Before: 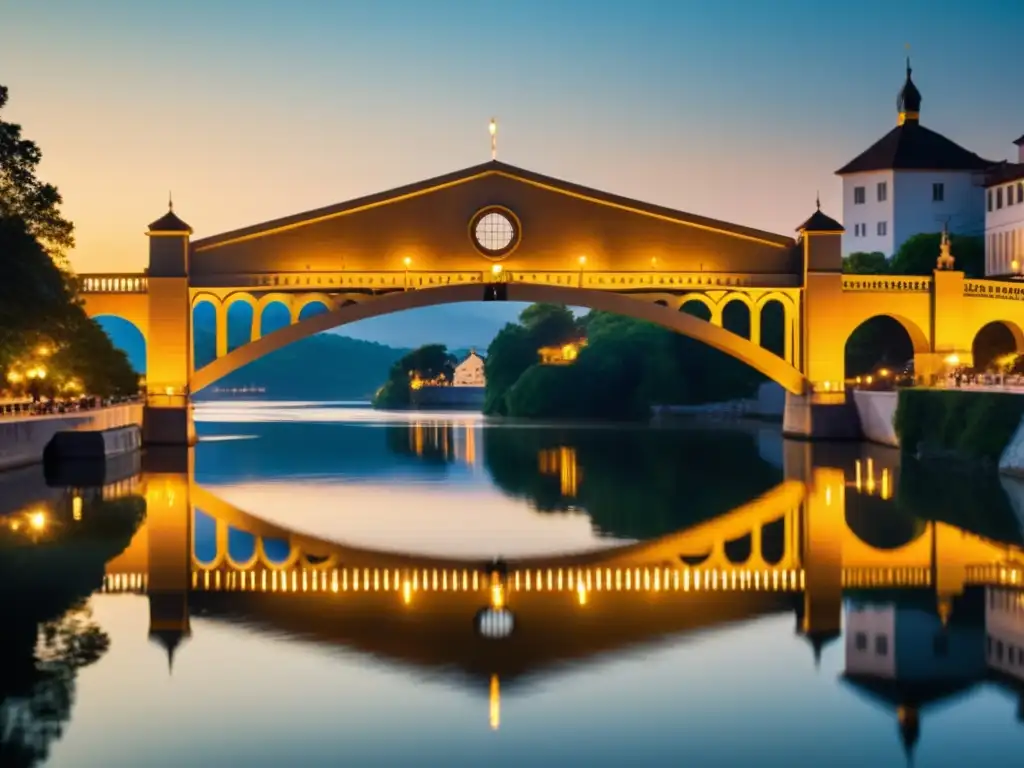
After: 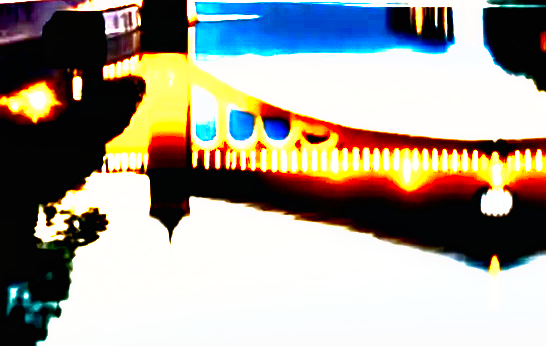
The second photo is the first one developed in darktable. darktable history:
crop and rotate: top 54.778%, right 46.61%, bottom 0.159%
base curve: curves: ch0 [(0, 0) (0.036, 0.025) (0.121, 0.166) (0.206, 0.329) (0.605, 0.79) (1, 1)], preserve colors none
contrast brightness saturation: contrast 0.62, brightness 0.34, saturation 0.14
tone curve: curves: ch0 [(0, 0) (0.003, 0.01) (0.011, 0.011) (0.025, 0.008) (0.044, 0.007) (0.069, 0.006) (0.1, 0.005) (0.136, 0.015) (0.177, 0.094) (0.224, 0.241) (0.277, 0.369) (0.335, 0.5) (0.399, 0.648) (0.468, 0.811) (0.543, 0.975) (0.623, 0.989) (0.709, 0.989) (0.801, 0.99) (0.898, 0.99) (1, 1)], preserve colors none
